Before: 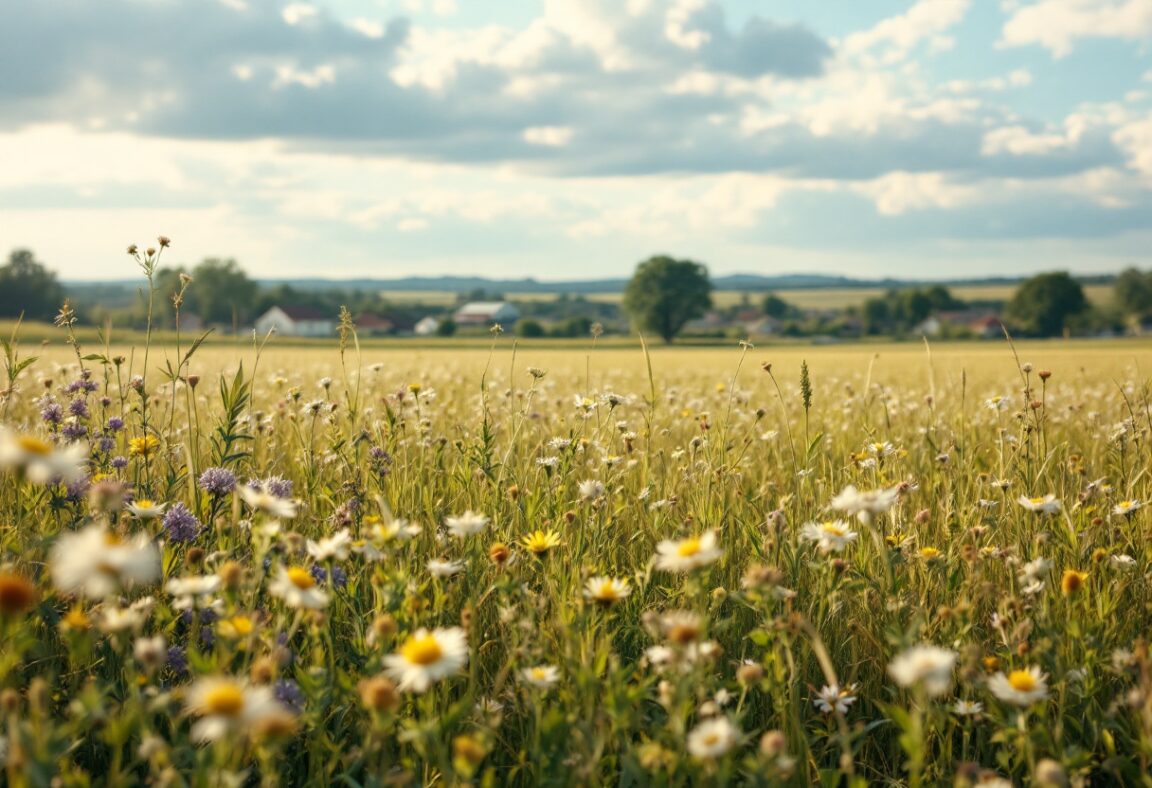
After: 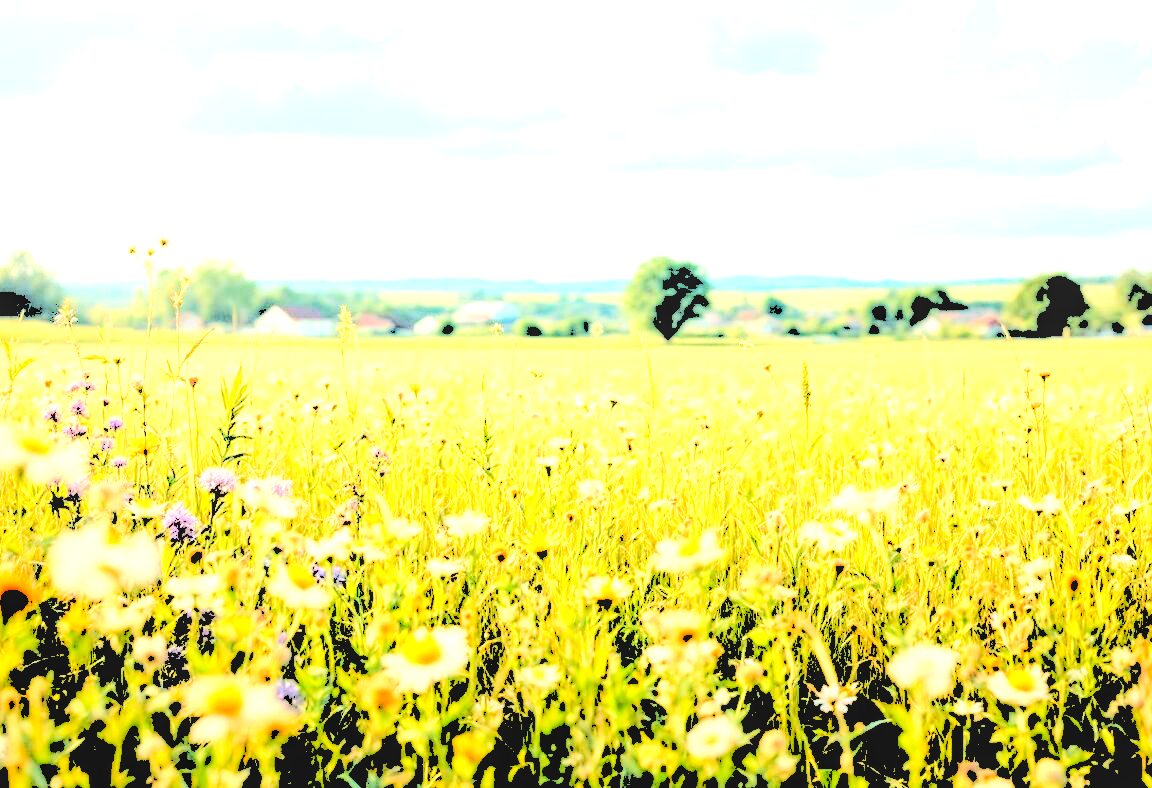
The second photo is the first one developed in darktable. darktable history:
levels: black 0.062%, levels [0.246, 0.256, 0.506]
local contrast: on, module defaults
